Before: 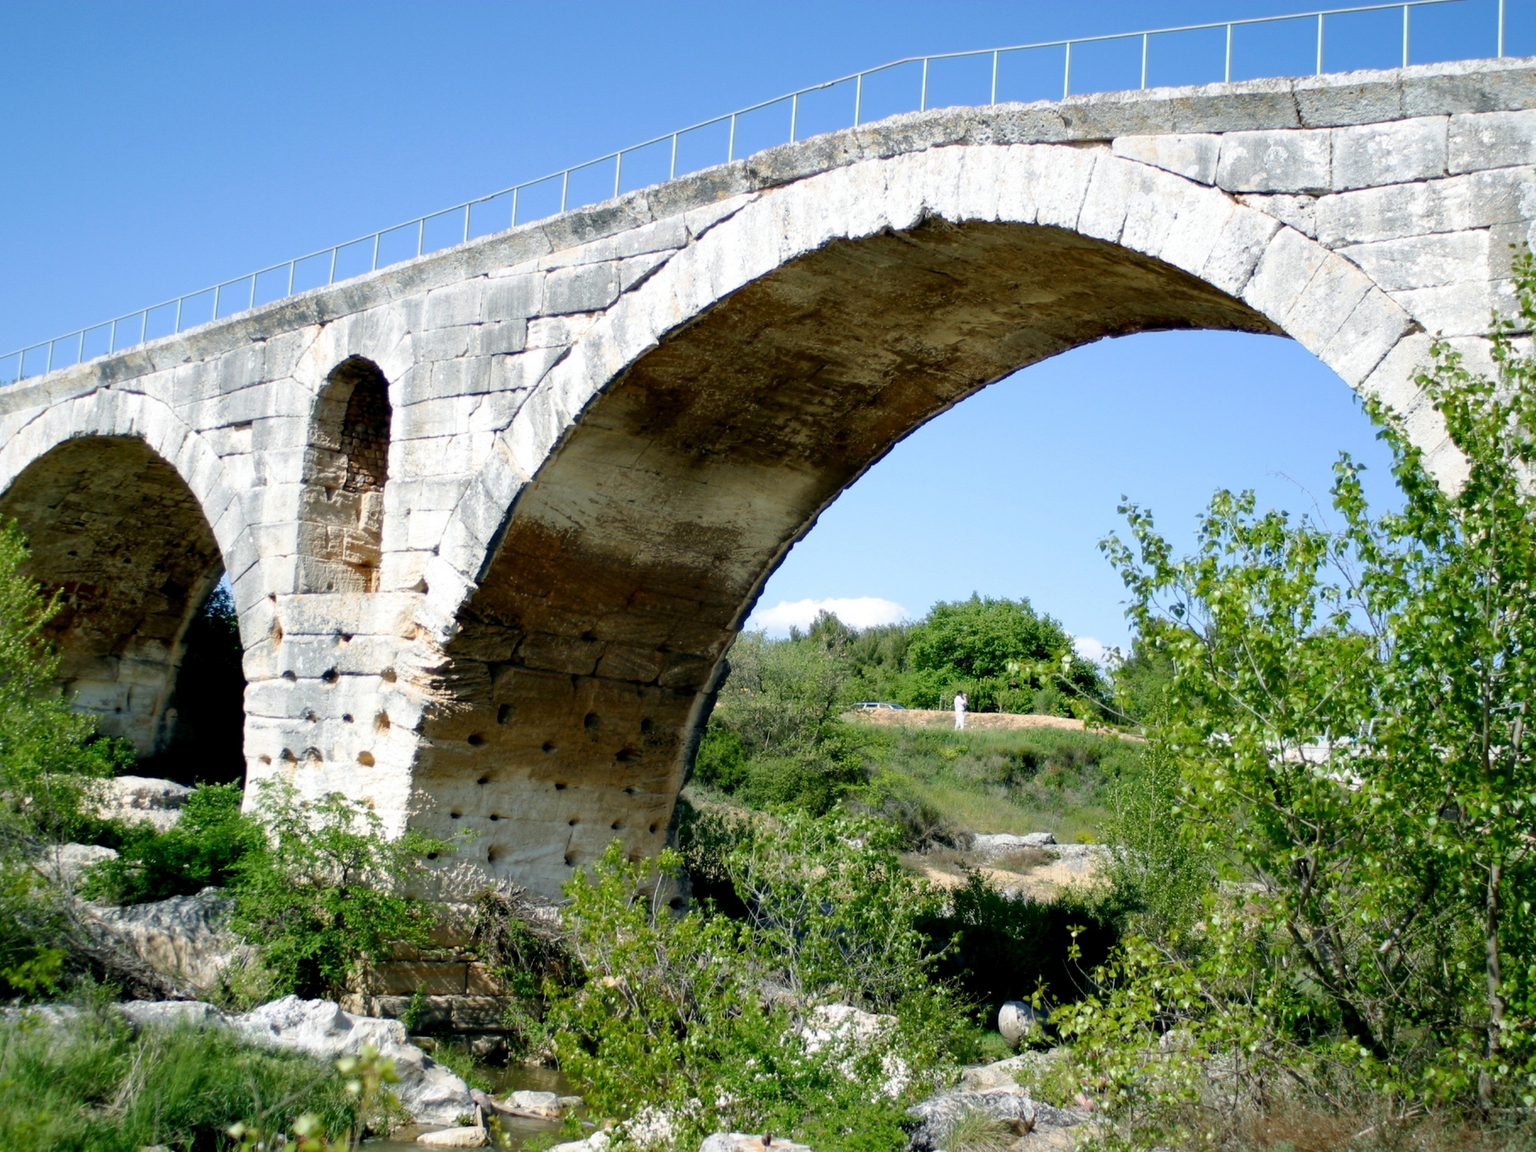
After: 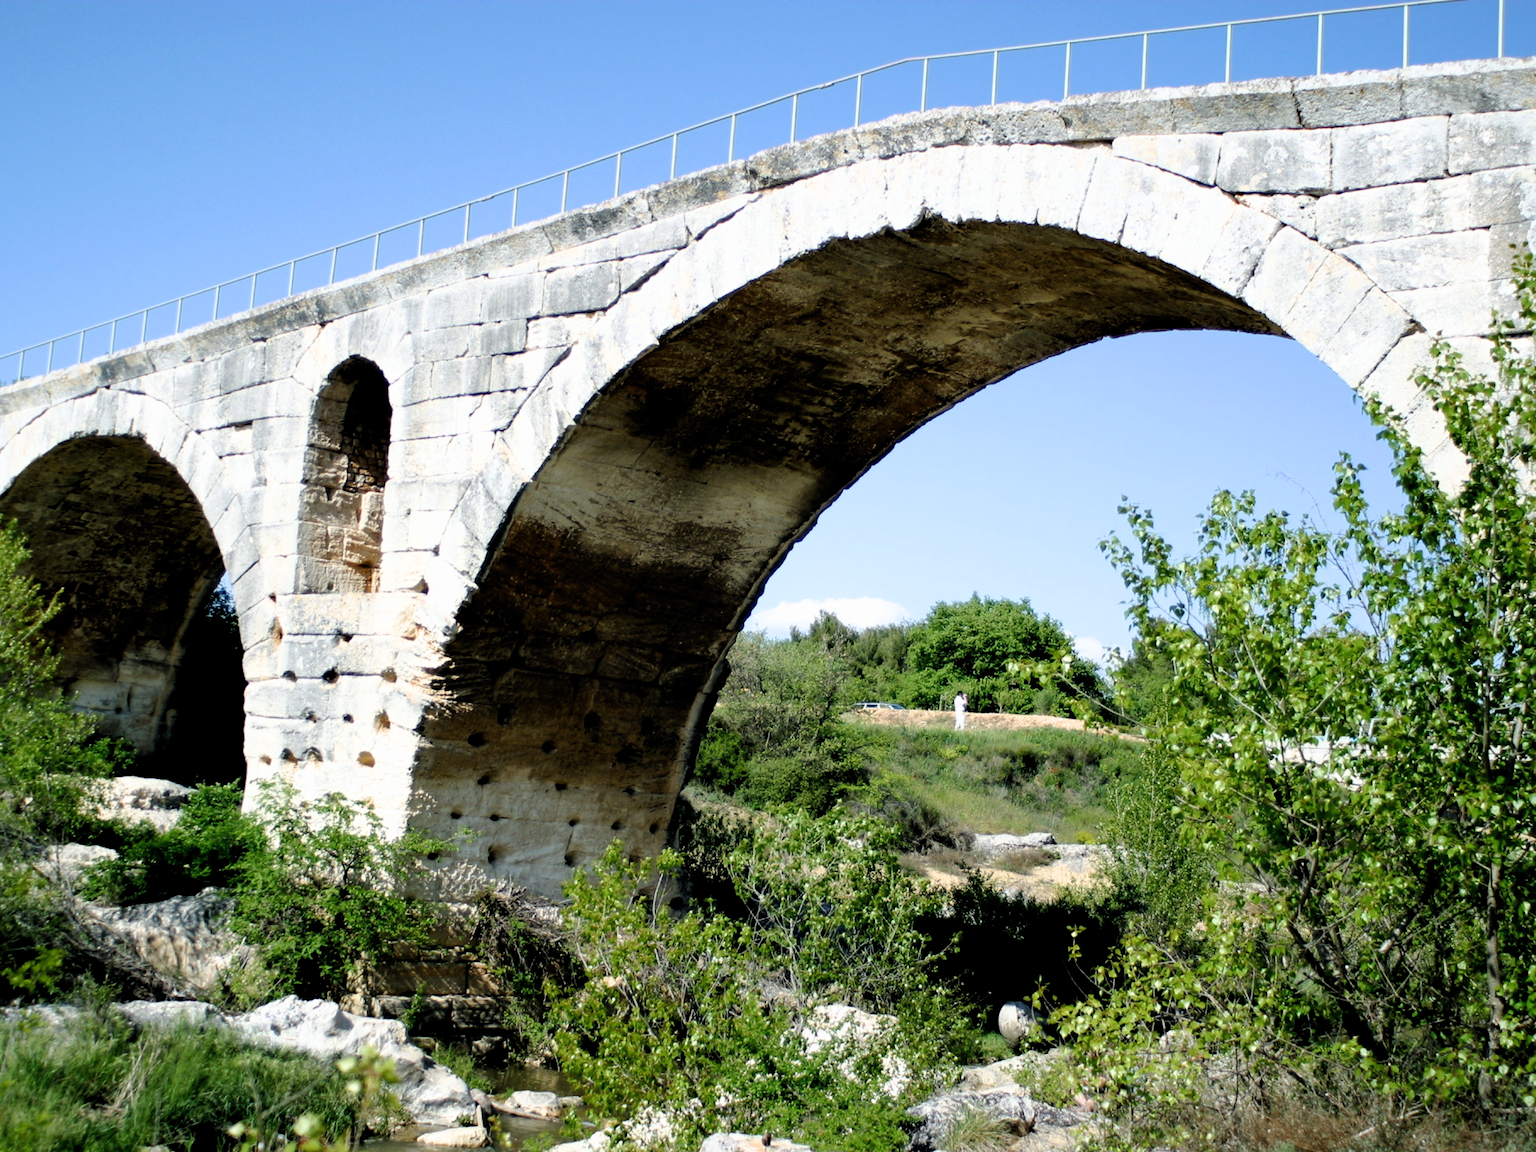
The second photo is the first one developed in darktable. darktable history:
filmic rgb: black relative exposure -8.69 EV, white relative exposure 2.68 EV, target black luminance 0%, target white luminance 99.913%, hardness 6.27, latitude 75.19%, contrast 1.317, highlights saturation mix -5.52%, color science v6 (2022)
